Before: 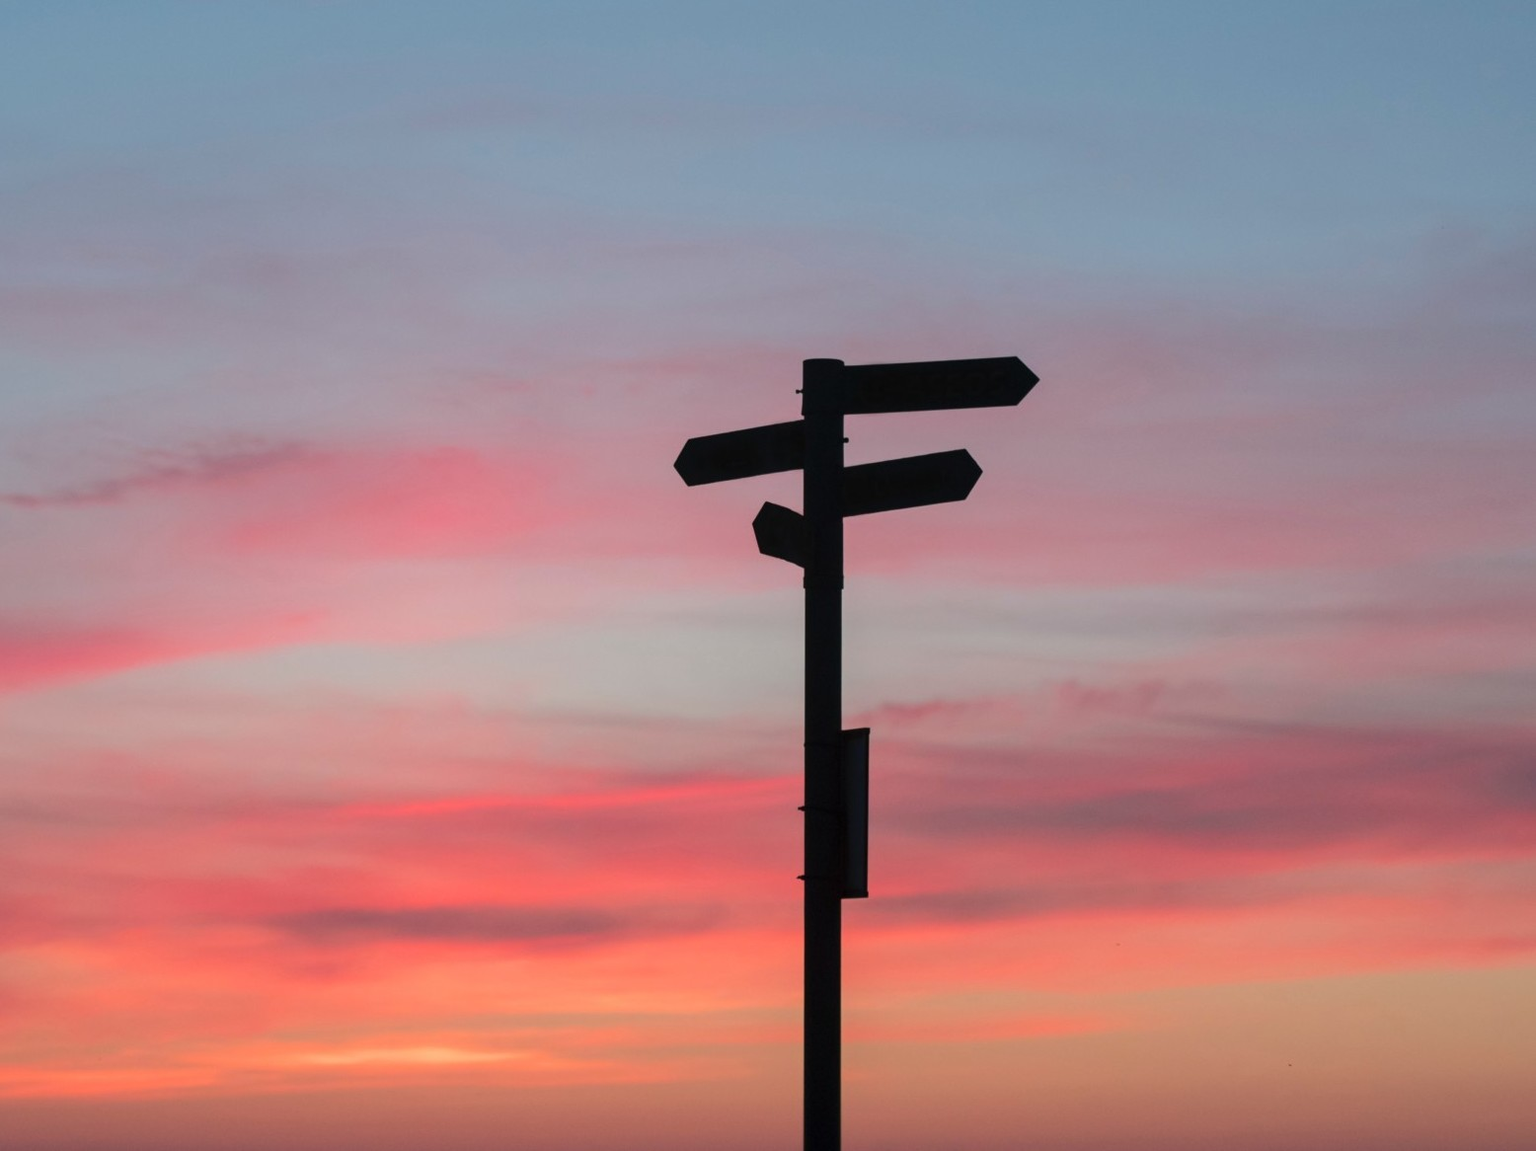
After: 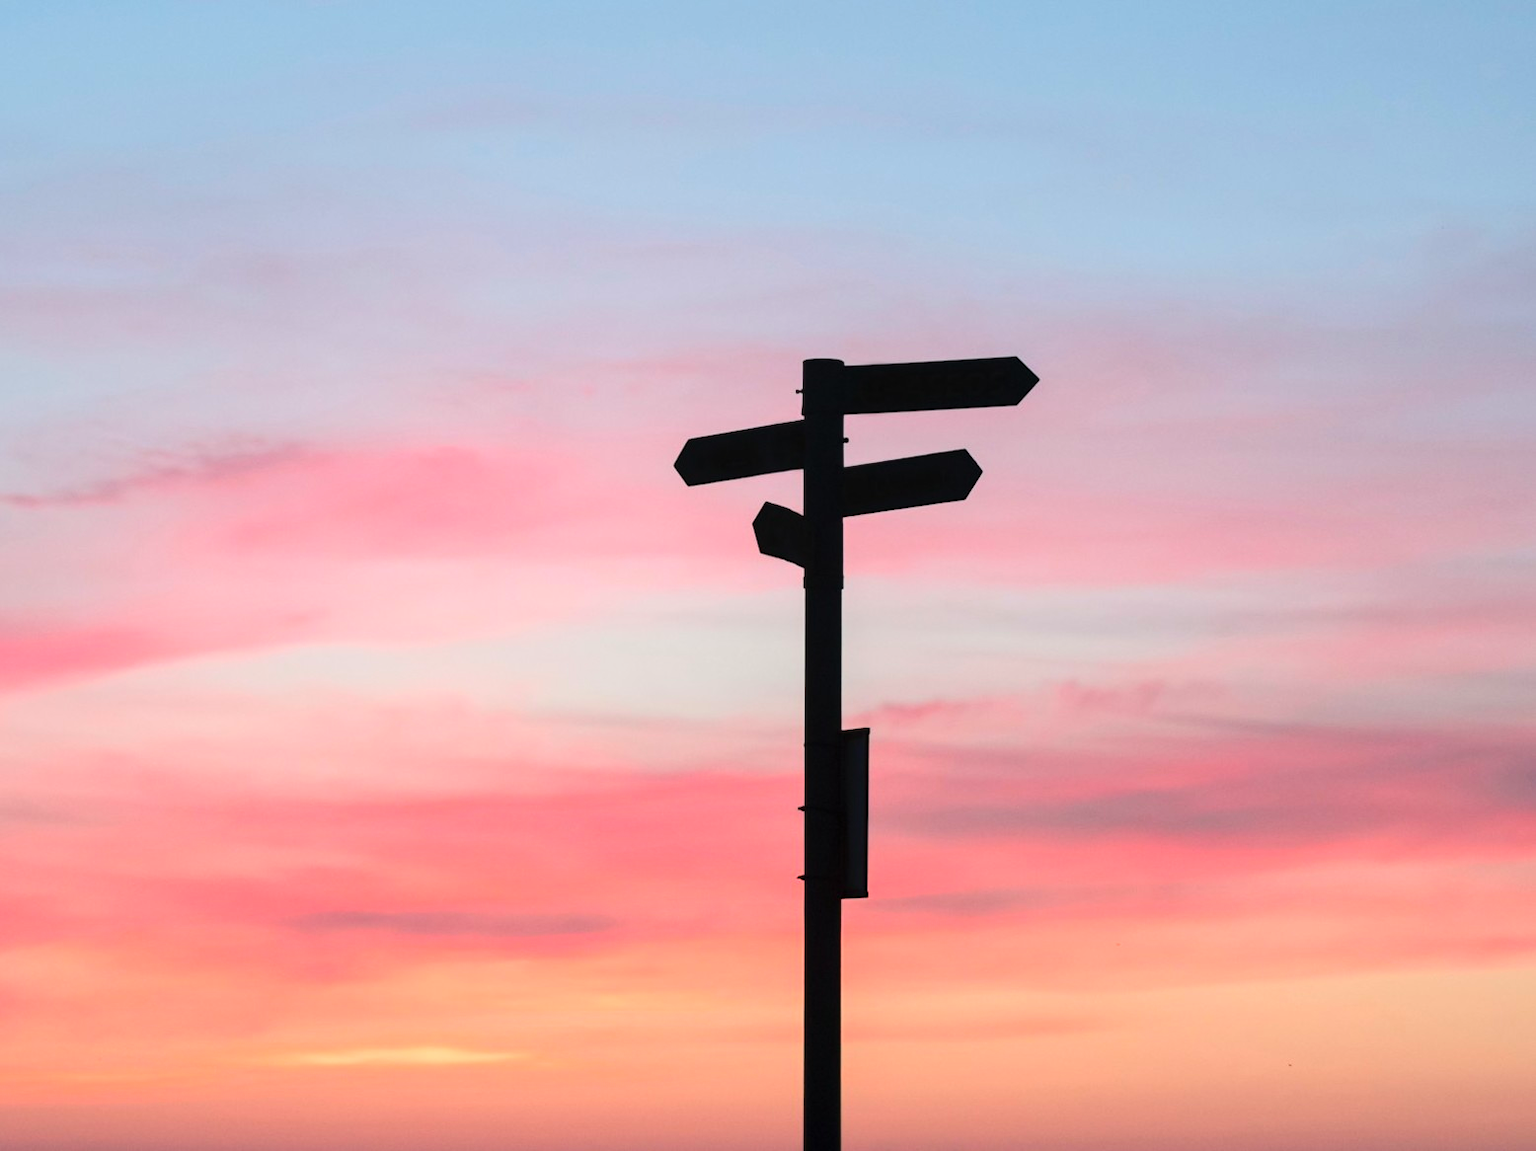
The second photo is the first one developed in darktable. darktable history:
base curve: curves: ch0 [(0, 0) (0.028, 0.03) (0.121, 0.232) (0.46, 0.748) (0.859, 0.968) (1, 1)]
